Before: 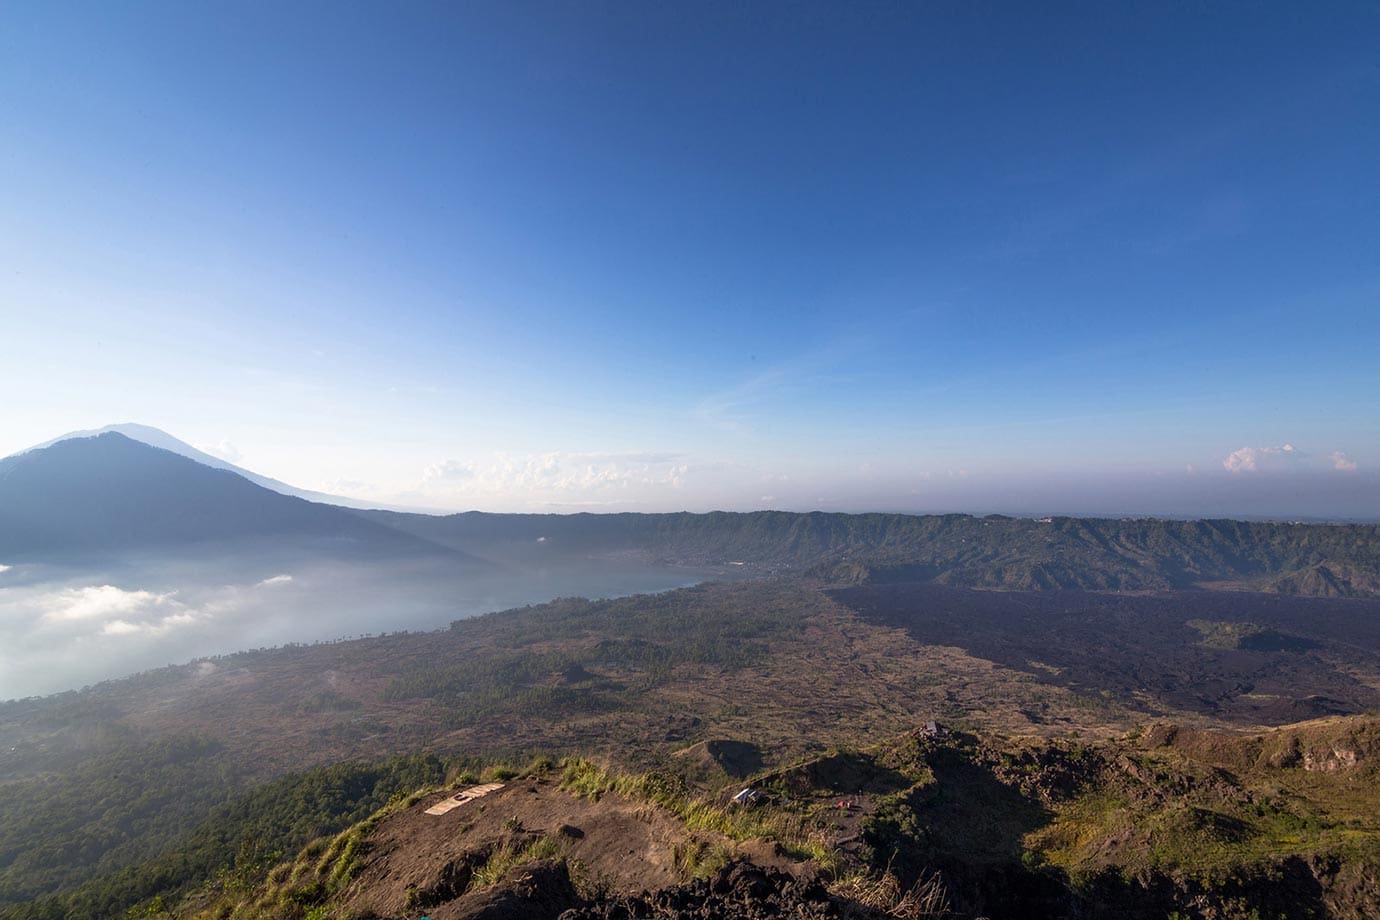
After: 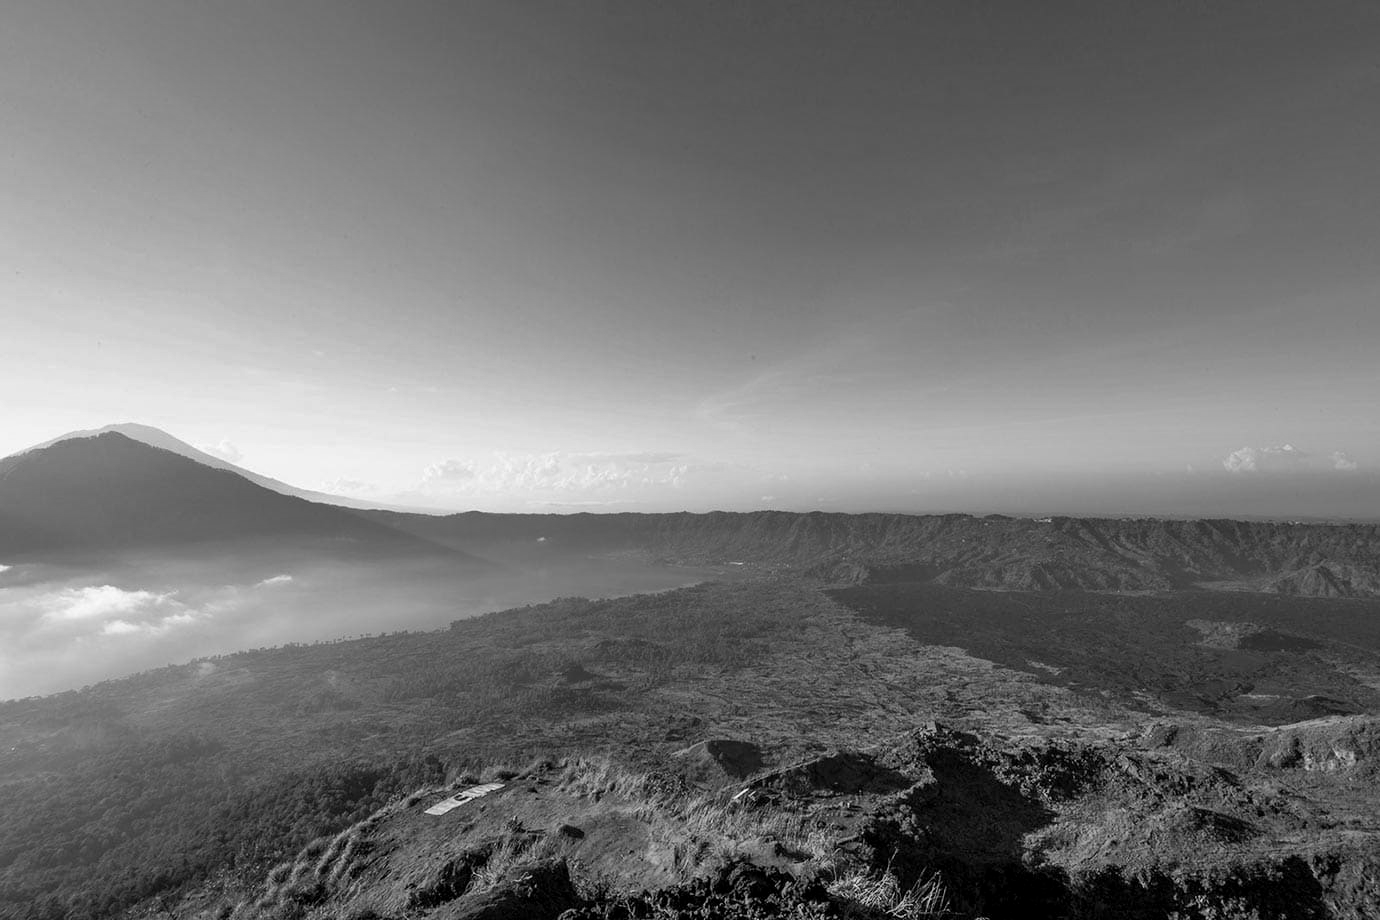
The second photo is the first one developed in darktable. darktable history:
monochrome: a 1.94, b -0.638
exposure: black level correction 0.001, compensate highlight preservation false
shadows and highlights: shadows 43.71, white point adjustment -1.46, soften with gaussian
